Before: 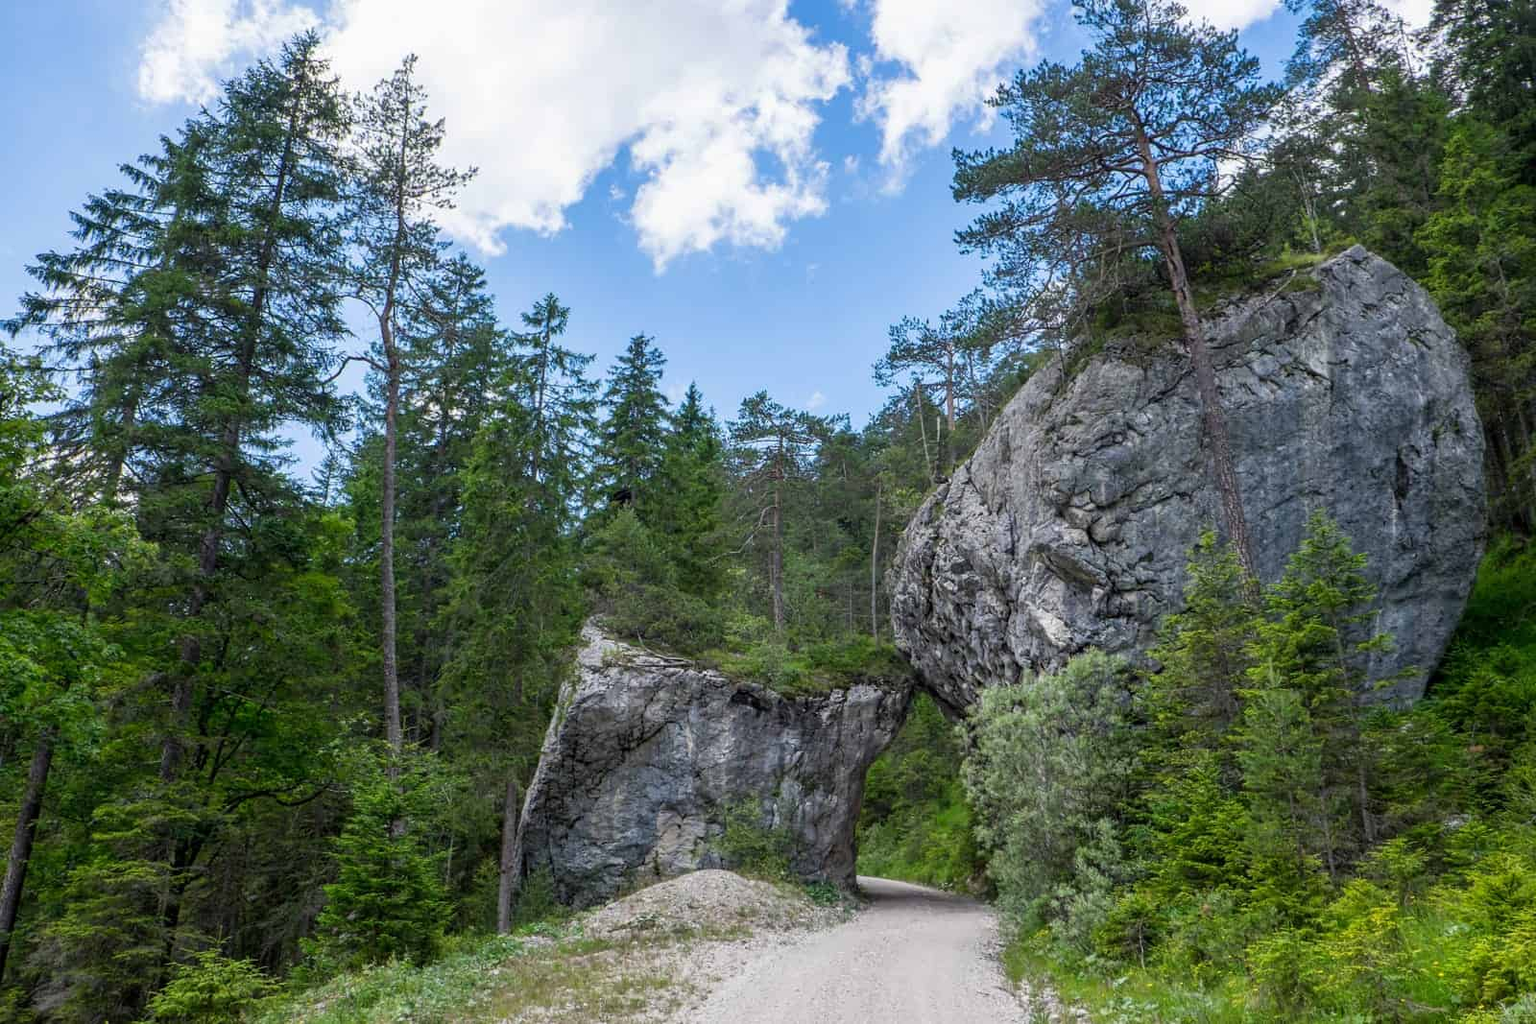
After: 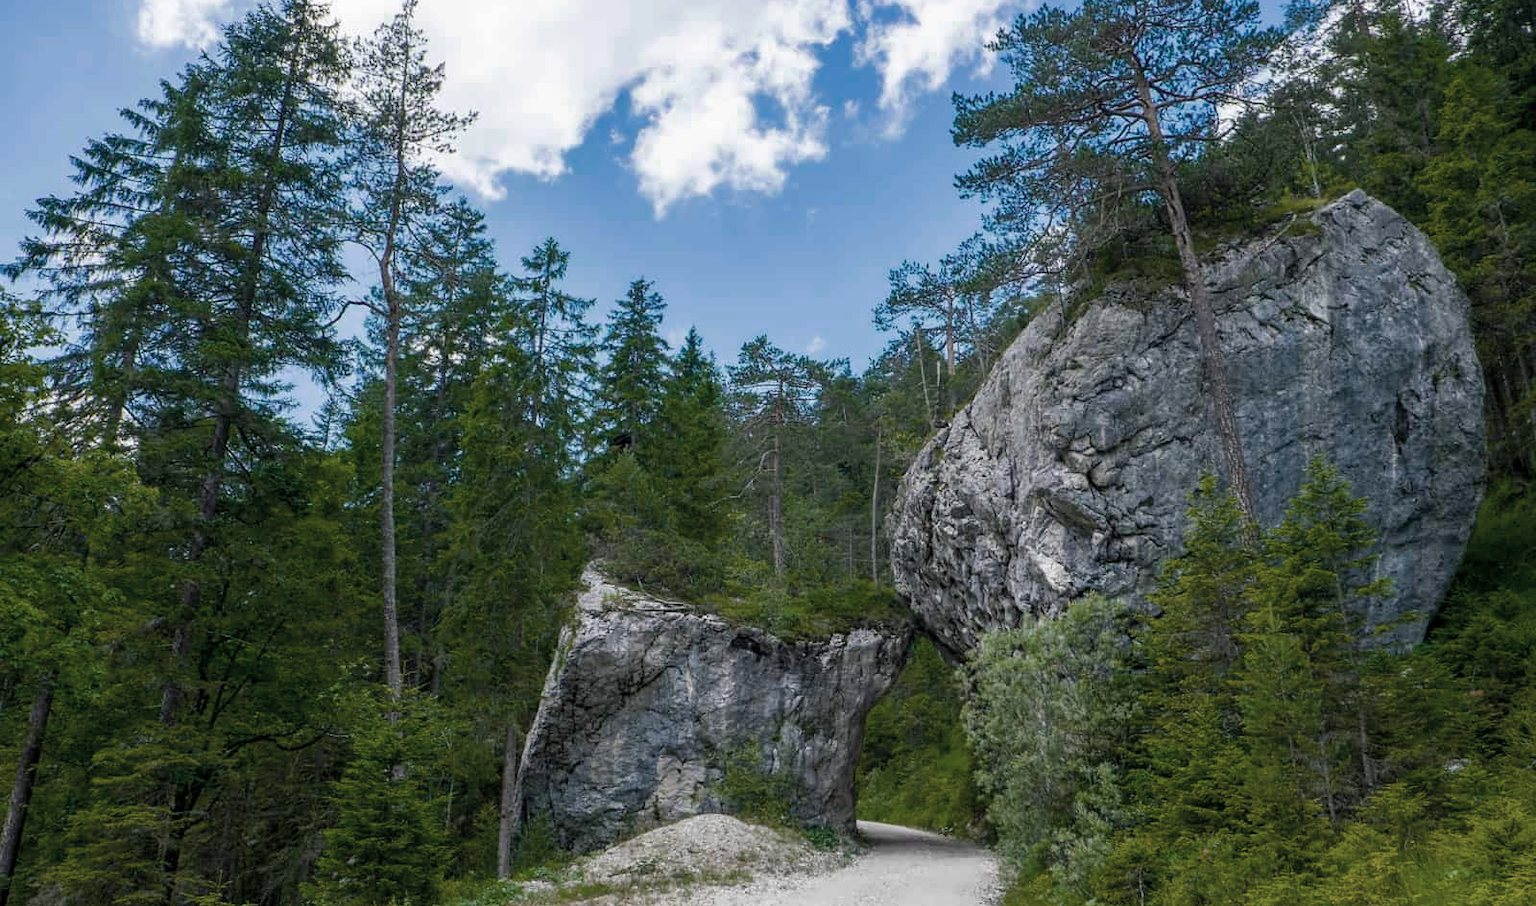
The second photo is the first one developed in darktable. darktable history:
color balance rgb: shadows lift › luminance -7.508%, shadows lift › chroma 2.206%, shadows lift › hue 163.39°, linear chroma grading › global chroma 49.786%, perceptual saturation grading › global saturation 29.967%
crop and rotate: top 5.508%, bottom 5.931%
contrast brightness saturation: saturation -0.058
color zones: curves: ch0 [(0, 0.487) (0.241, 0.395) (0.434, 0.373) (0.658, 0.412) (0.838, 0.487)]; ch1 [(0, 0) (0.053, 0.053) (0.211, 0.202) (0.579, 0.259) (0.781, 0.241)]
